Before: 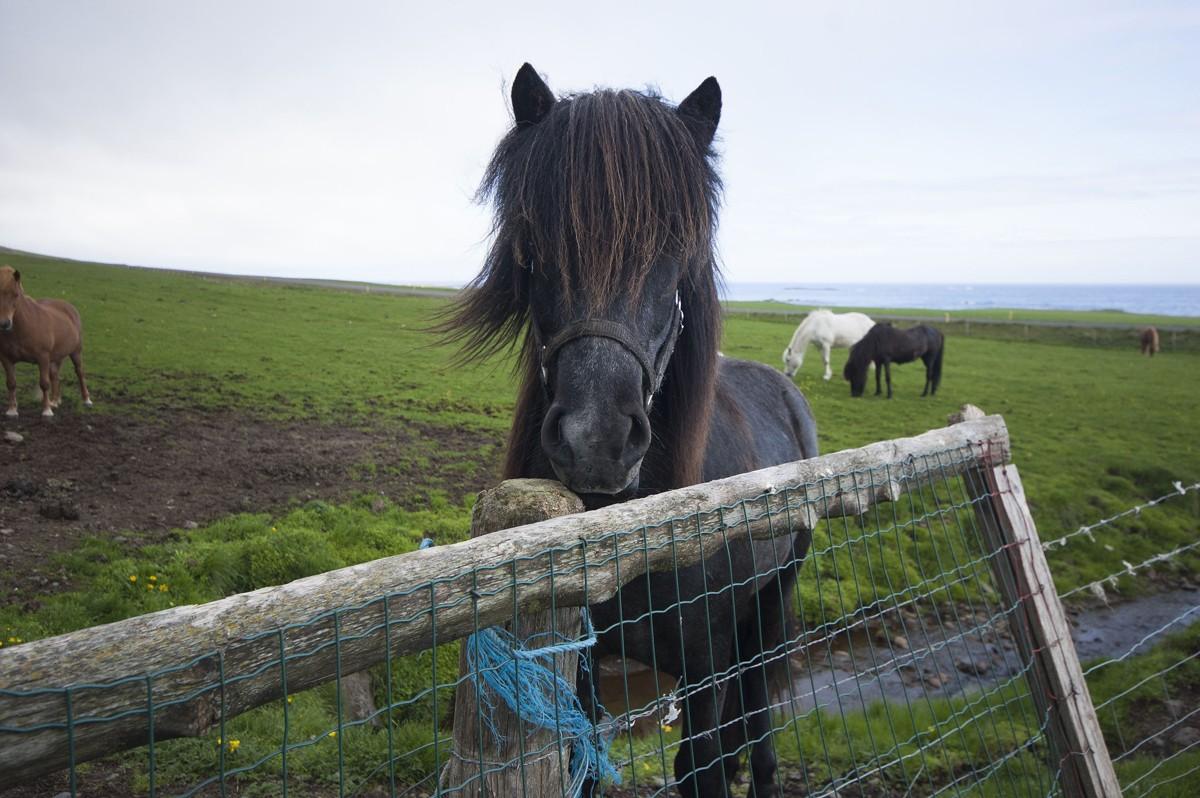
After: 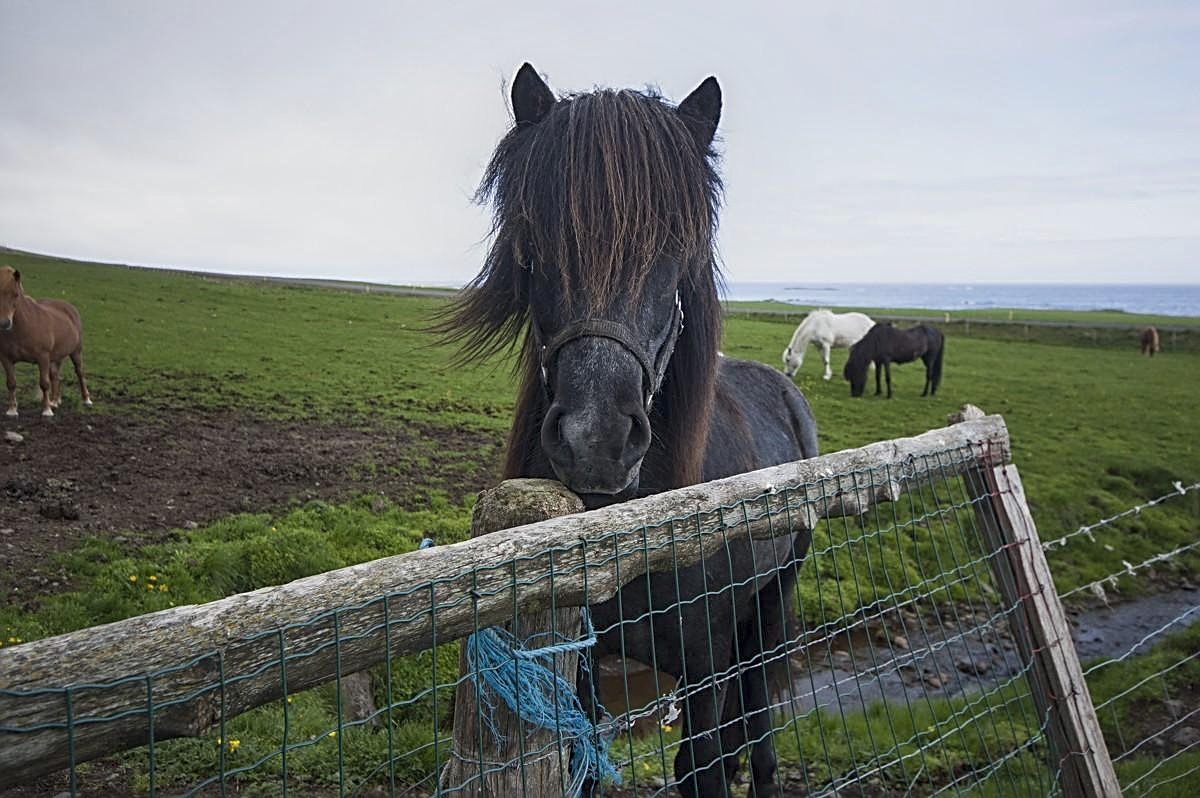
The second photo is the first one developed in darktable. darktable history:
tone equalizer: -8 EV 0.268 EV, -7 EV 0.413 EV, -6 EV 0.454 EV, -5 EV 0.284 EV, -3 EV -0.256 EV, -2 EV -0.429 EV, -1 EV -0.393 EV, +0 EV -0.232 EV
sharpen: radius 2.575, amount 0.68
local contrast: on, module defaults
